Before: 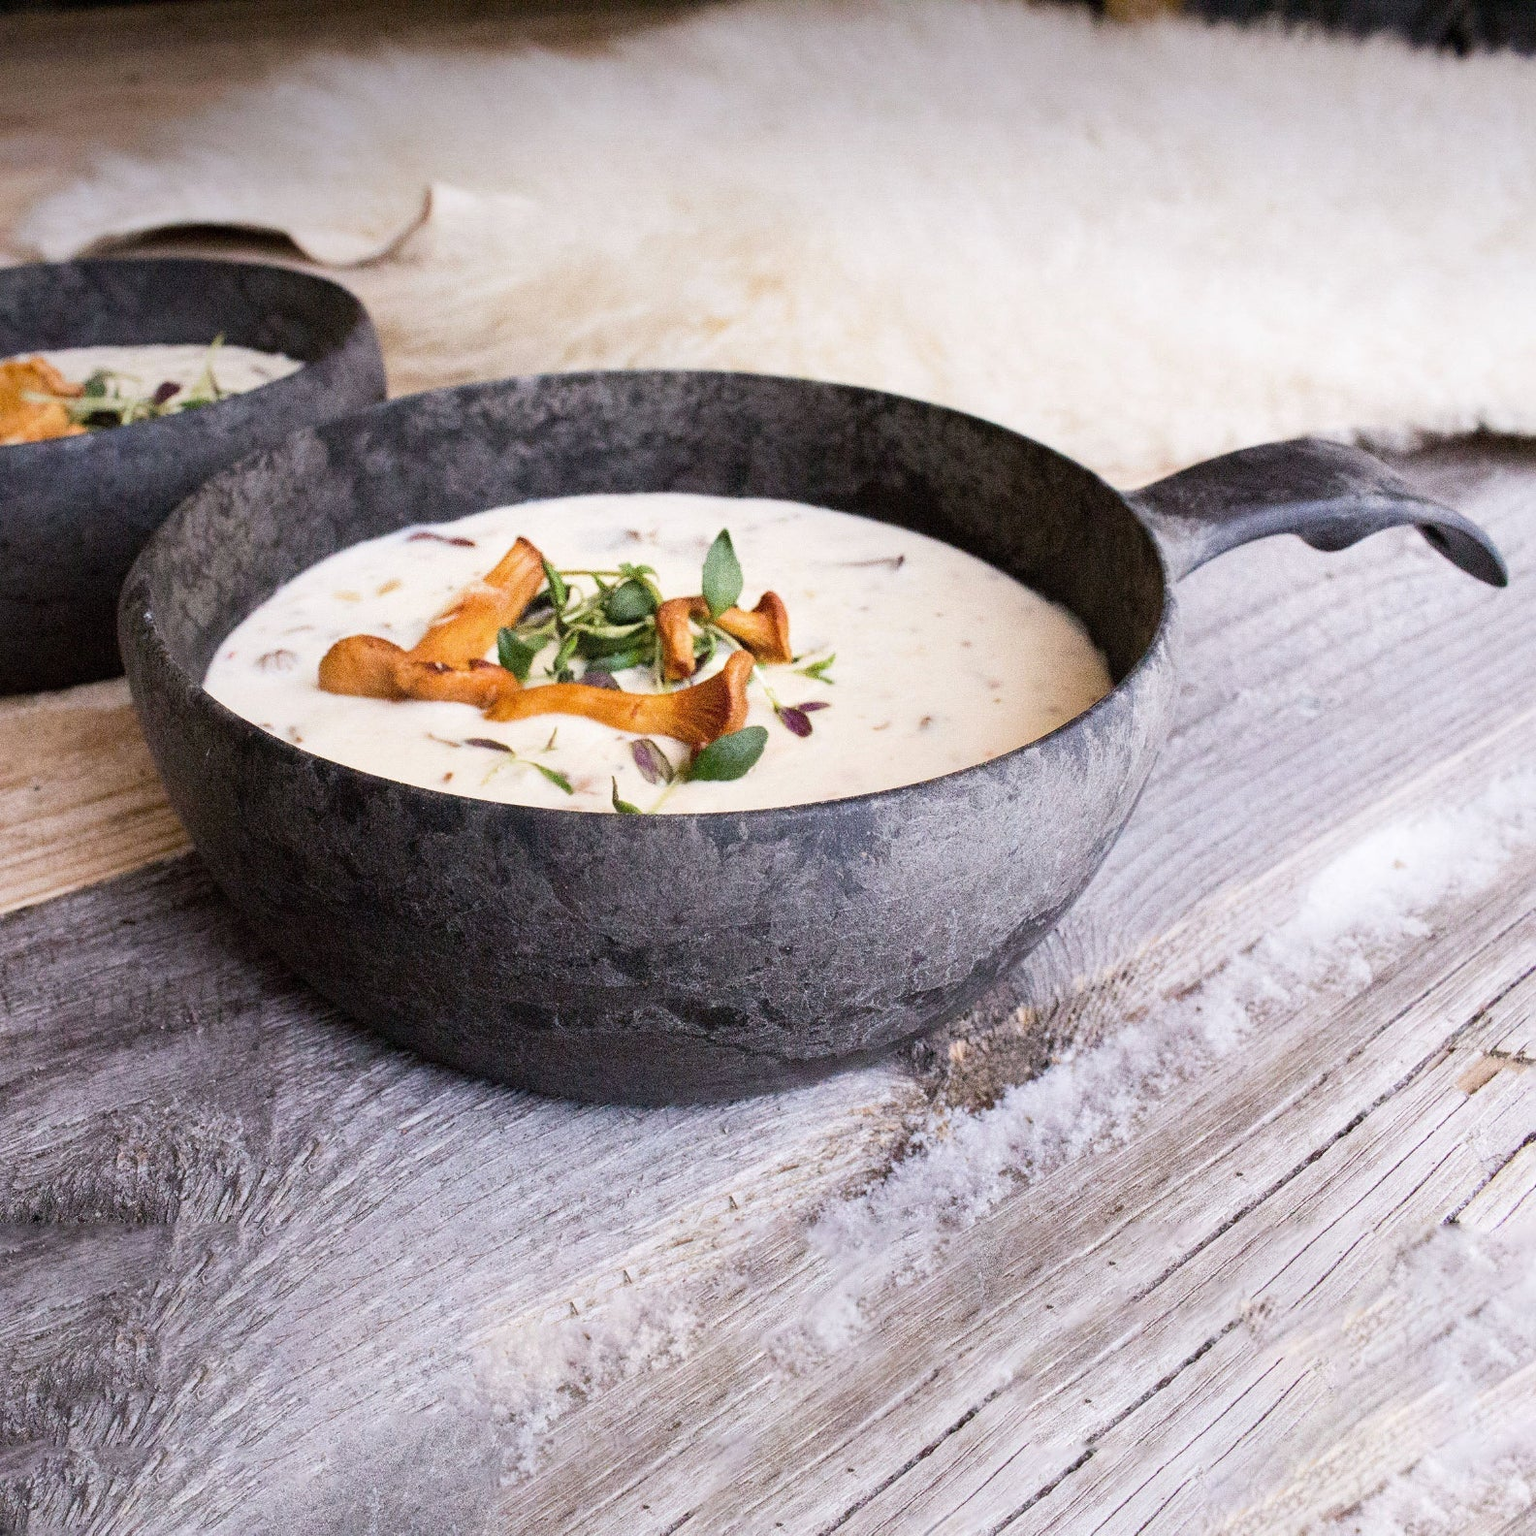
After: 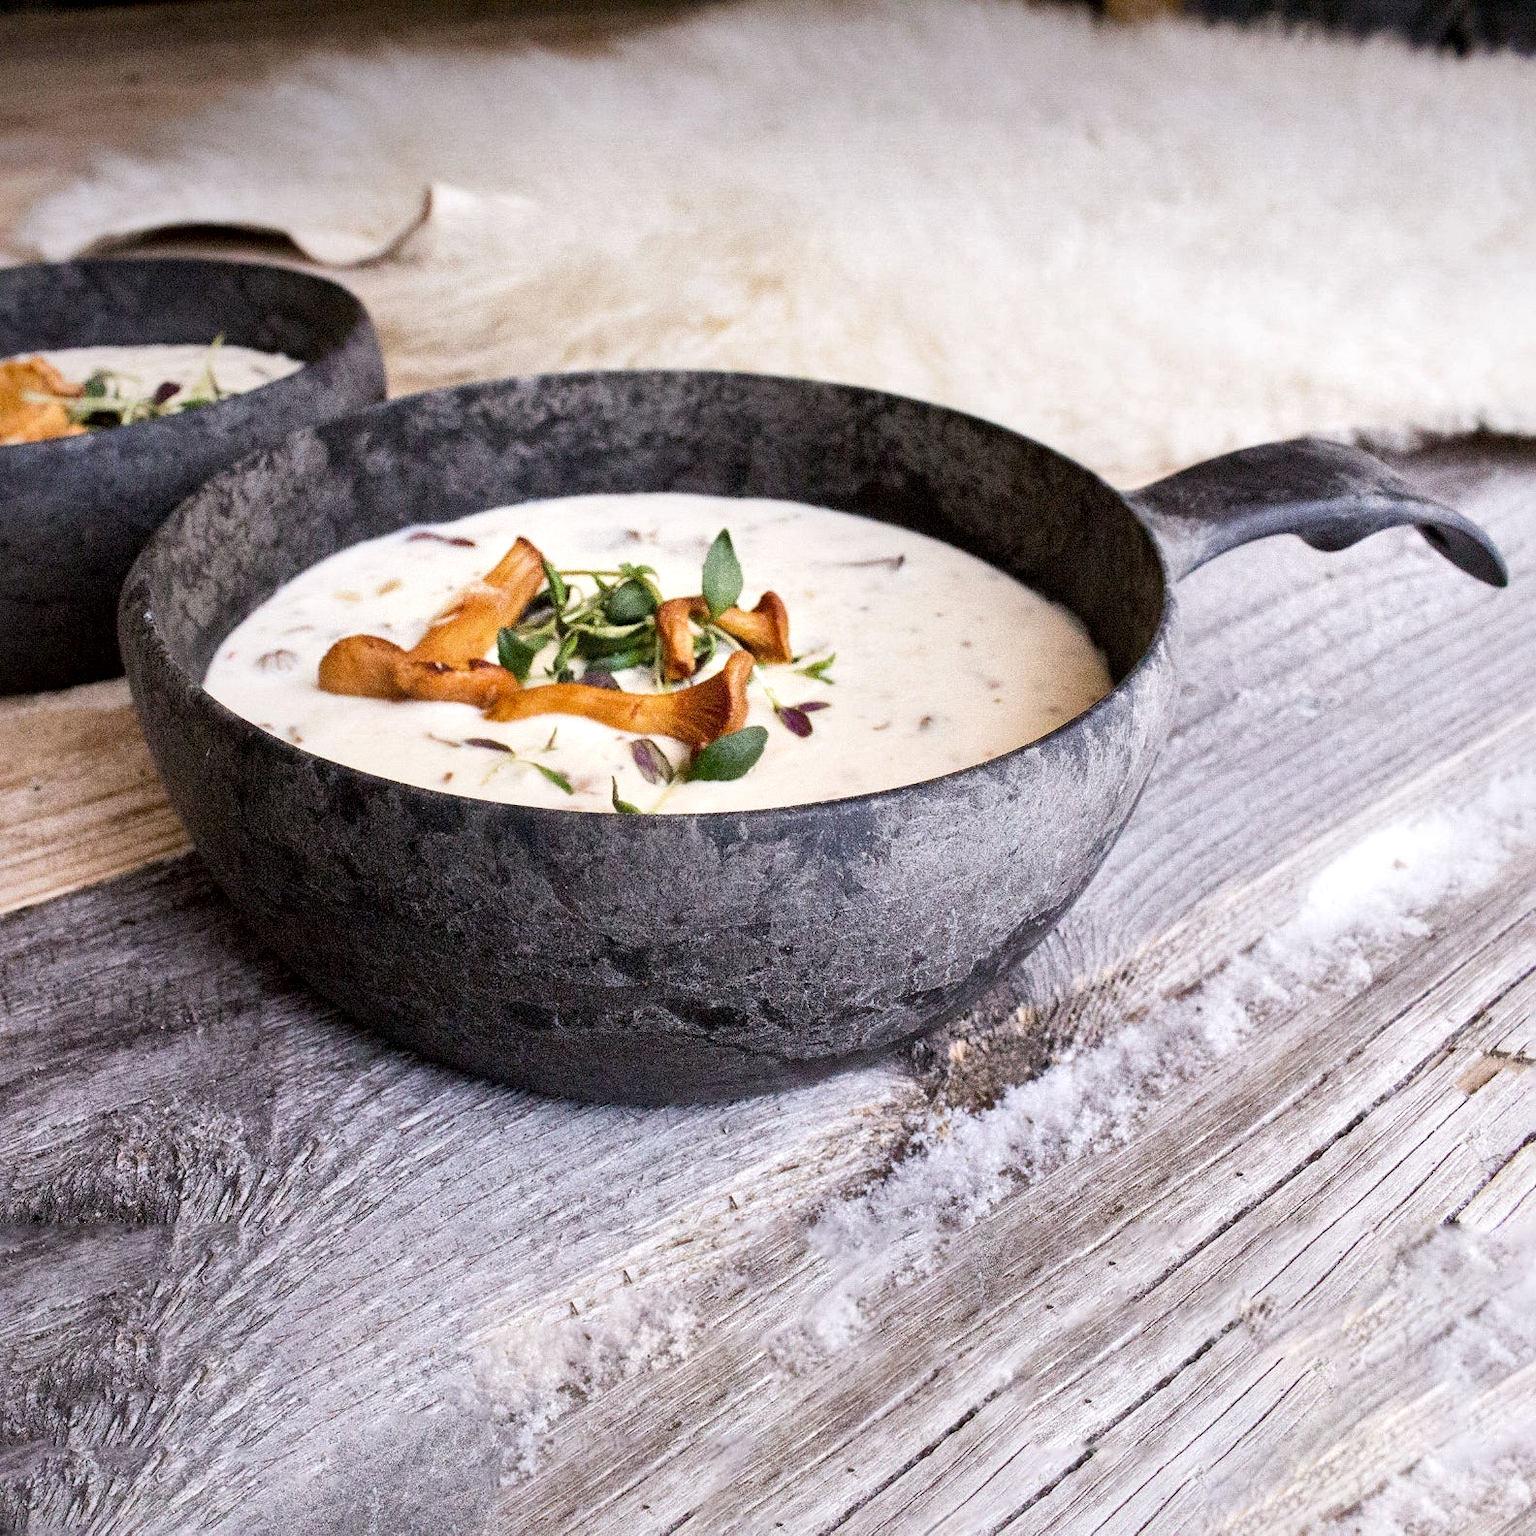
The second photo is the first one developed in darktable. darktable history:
local contrast: mode bilateral grid, contrast 24, coarseness 46, detail 152%, midtone range 0.2
